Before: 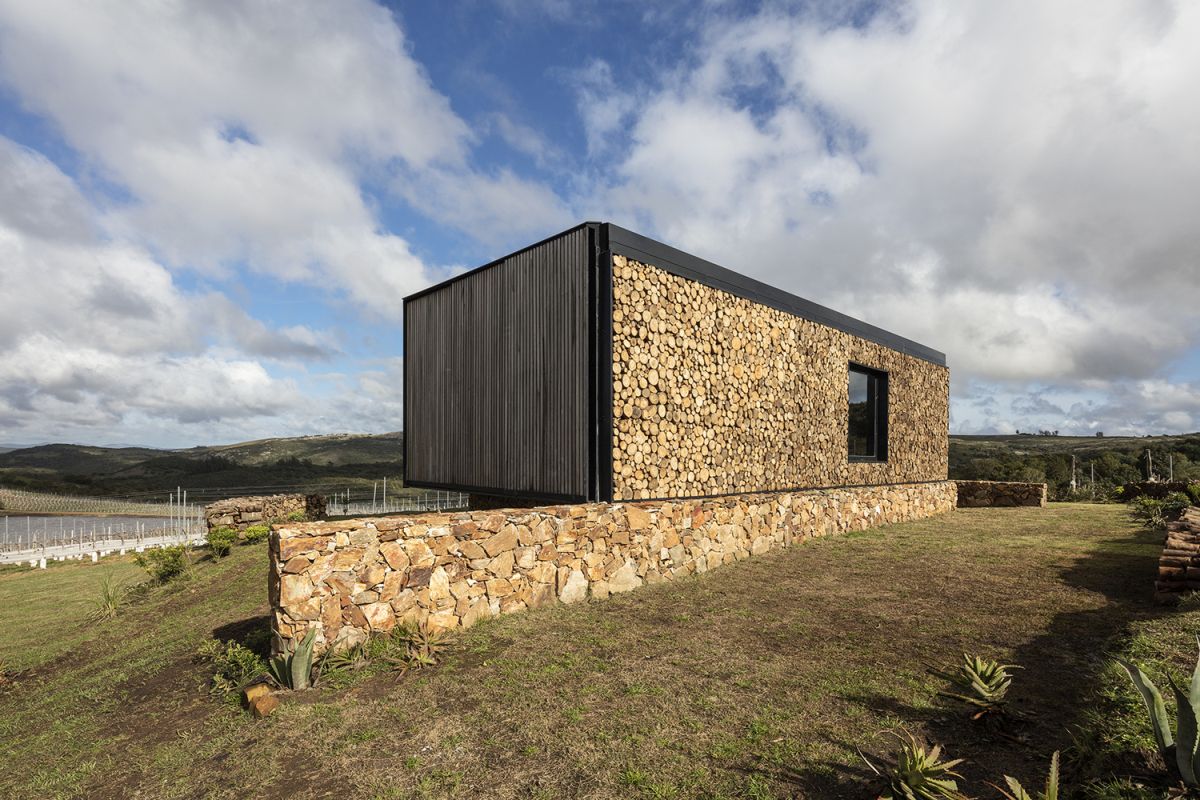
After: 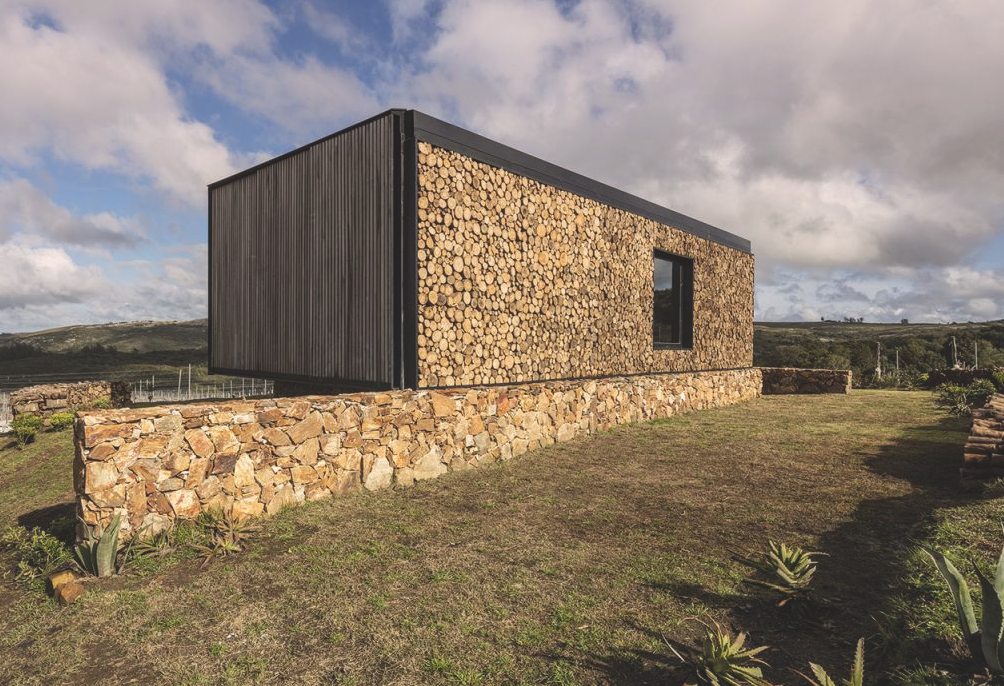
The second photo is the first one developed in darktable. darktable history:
graduated density: density 0.38 EV, hardness 21%, rotation -6.11°, saturation 32%
white balance: red 1.009, blue 0.985
exposure: black level correction -0.015, compensate highlight preservation false
local contrast: detail 110%
crop: left 16.315%, top 14.246%
